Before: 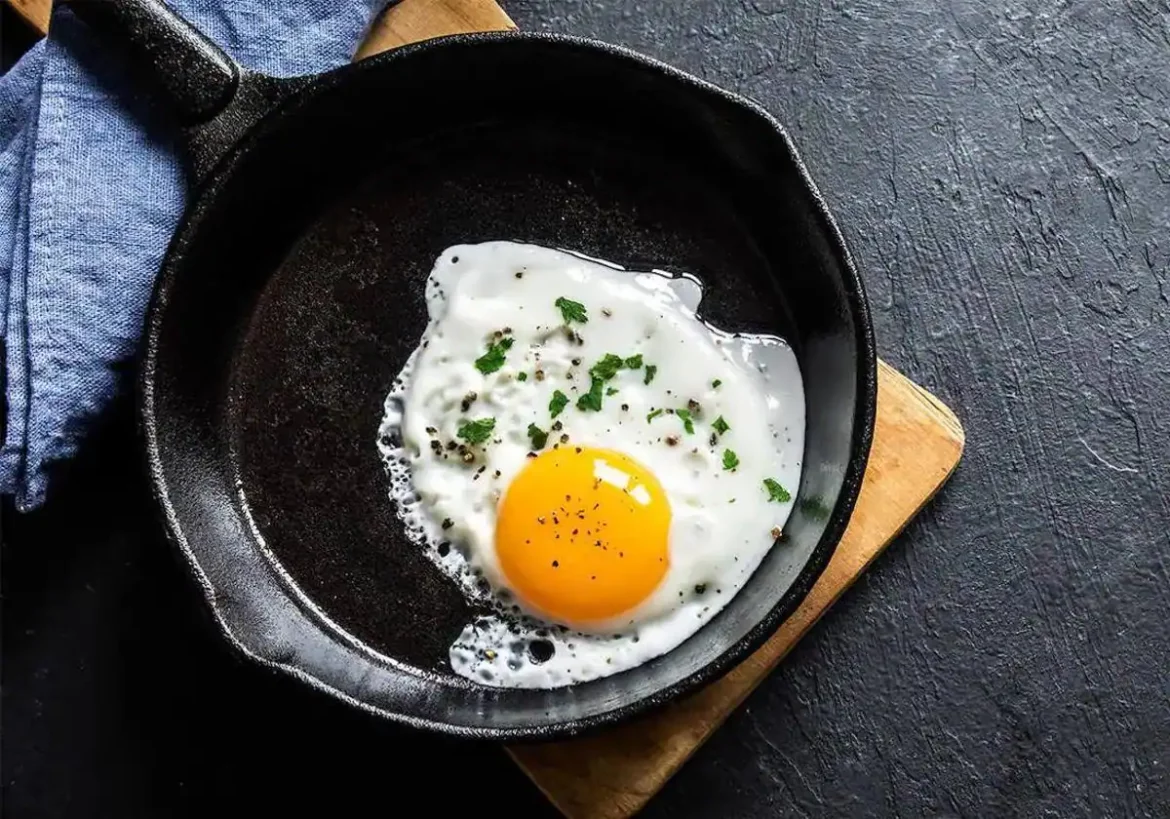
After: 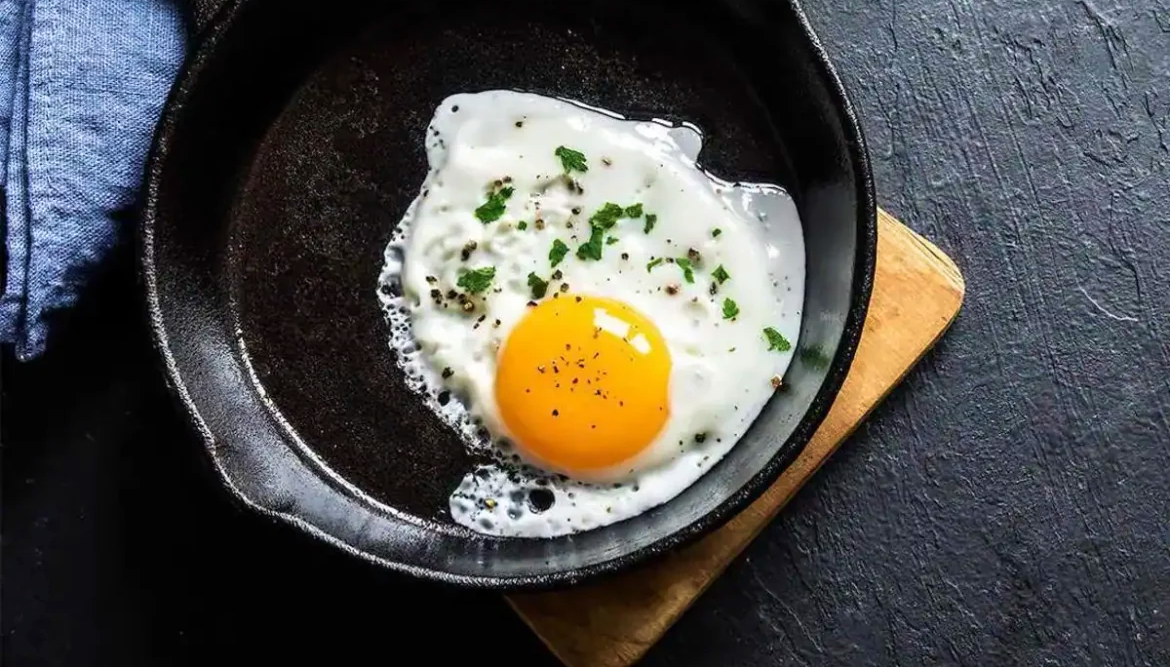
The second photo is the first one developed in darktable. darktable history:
crop and rotate: top 18.507%
velvia: on, module defaults
